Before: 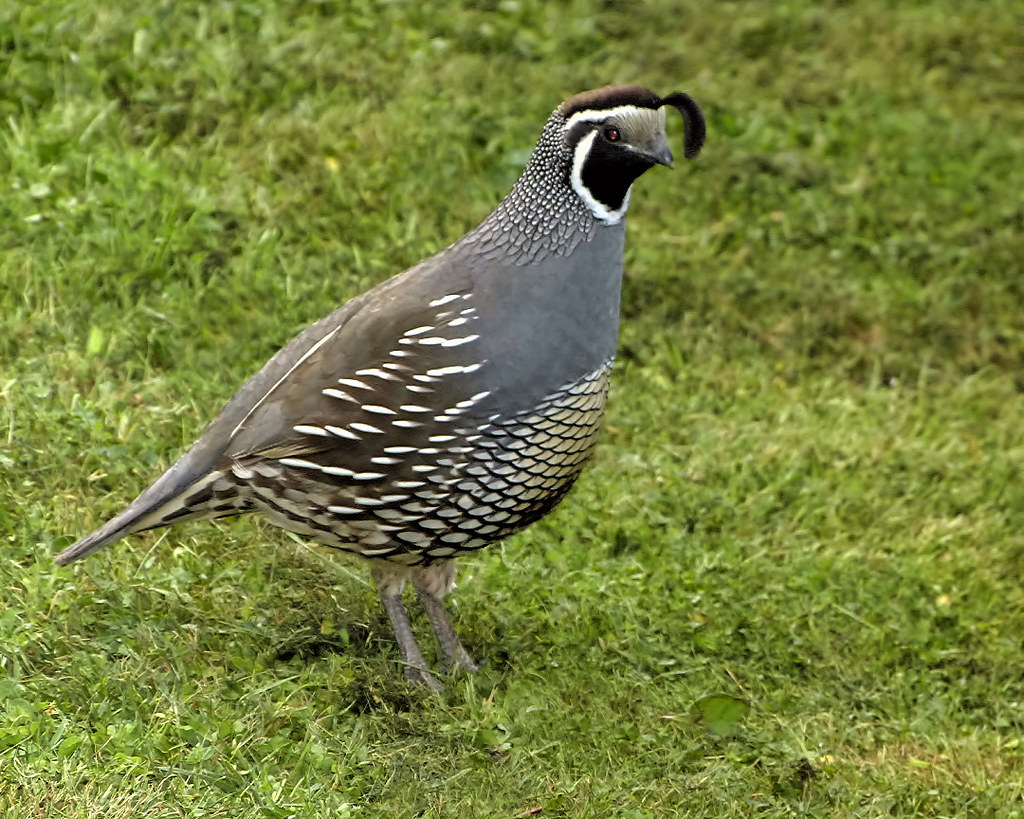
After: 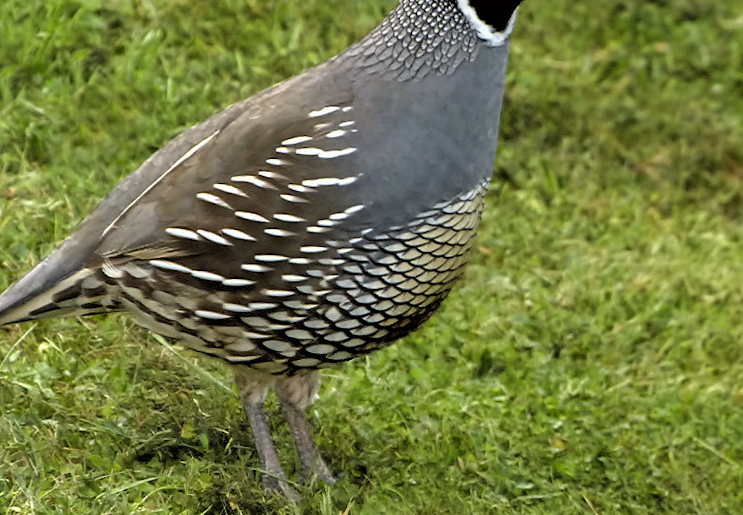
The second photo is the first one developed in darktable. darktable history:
levels: mode automatic, black 0.023%, white 99.97%, levels [0.062, 0.494, 0.925]
crop and rotate: angle -3.37°, left 9.79%, top 20.73%, right 12.42%, bottom 11.82%
